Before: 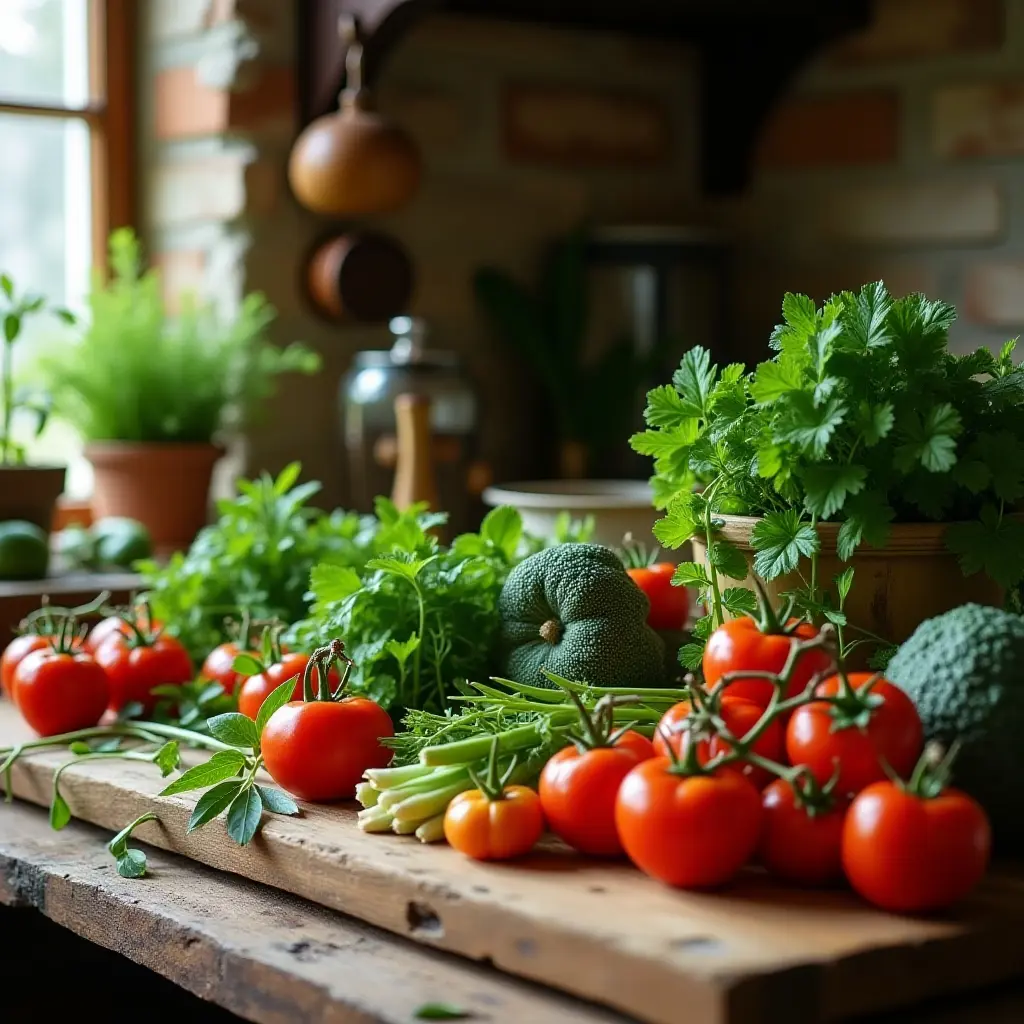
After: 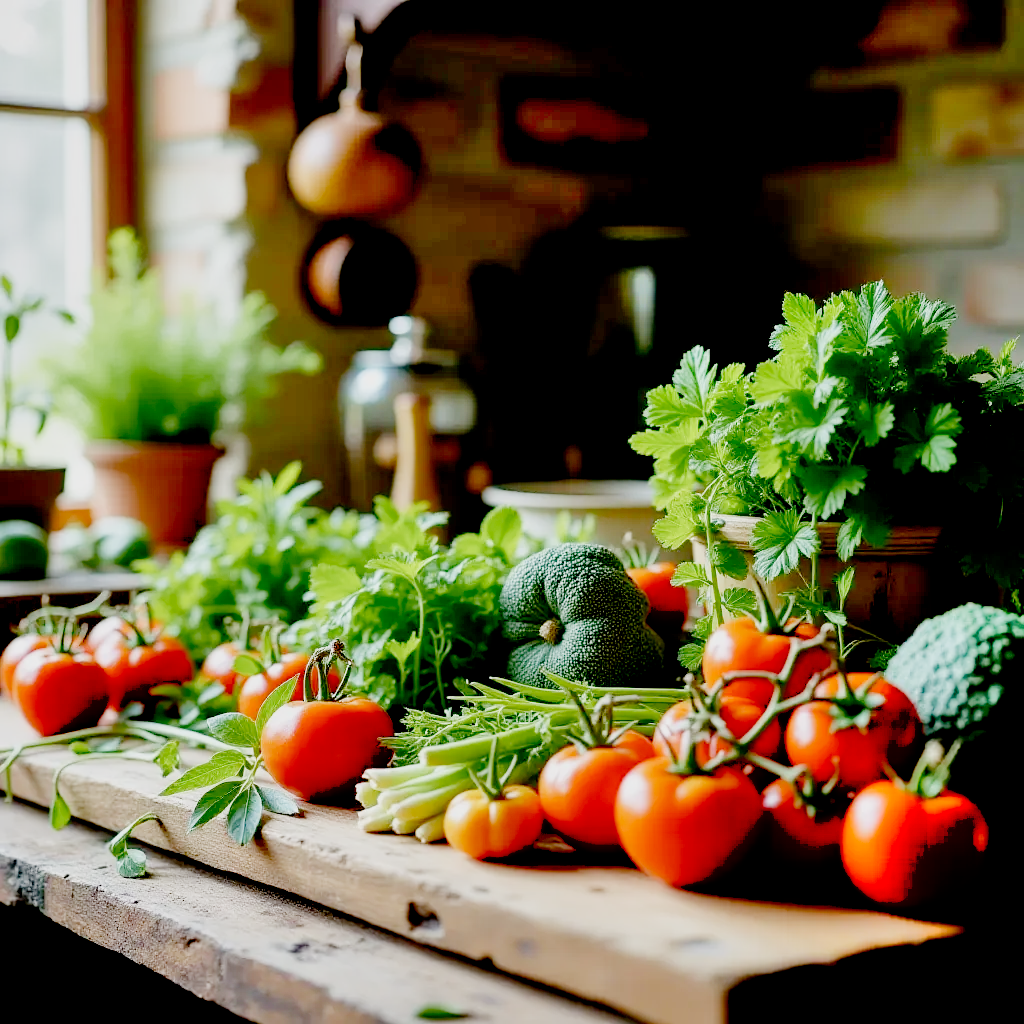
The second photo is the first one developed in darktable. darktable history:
exposure: black level correction 0.009, exposure 1.425 EV, compensate highlight preservation false
filmic rgb: middle gray luminance 18%, black relative exposure -7.5 EV, white relative exposure 8.5 EV, threshold 6 EV, target black luminance 0%, hardness 2.23, latitude 18.37%, contrast 0.878, highlights saturation mix 5%, shadows ↔ highlights balance 10.15%, add noise in highlights 0, preserve chrominance no, color science v3 (2019), use custom middle-gray values true, iterations of high-quality reconstruction 0, contrast in highlights soft, enable highlight reconstruction true
shadows and highlights: soften with gaussian
